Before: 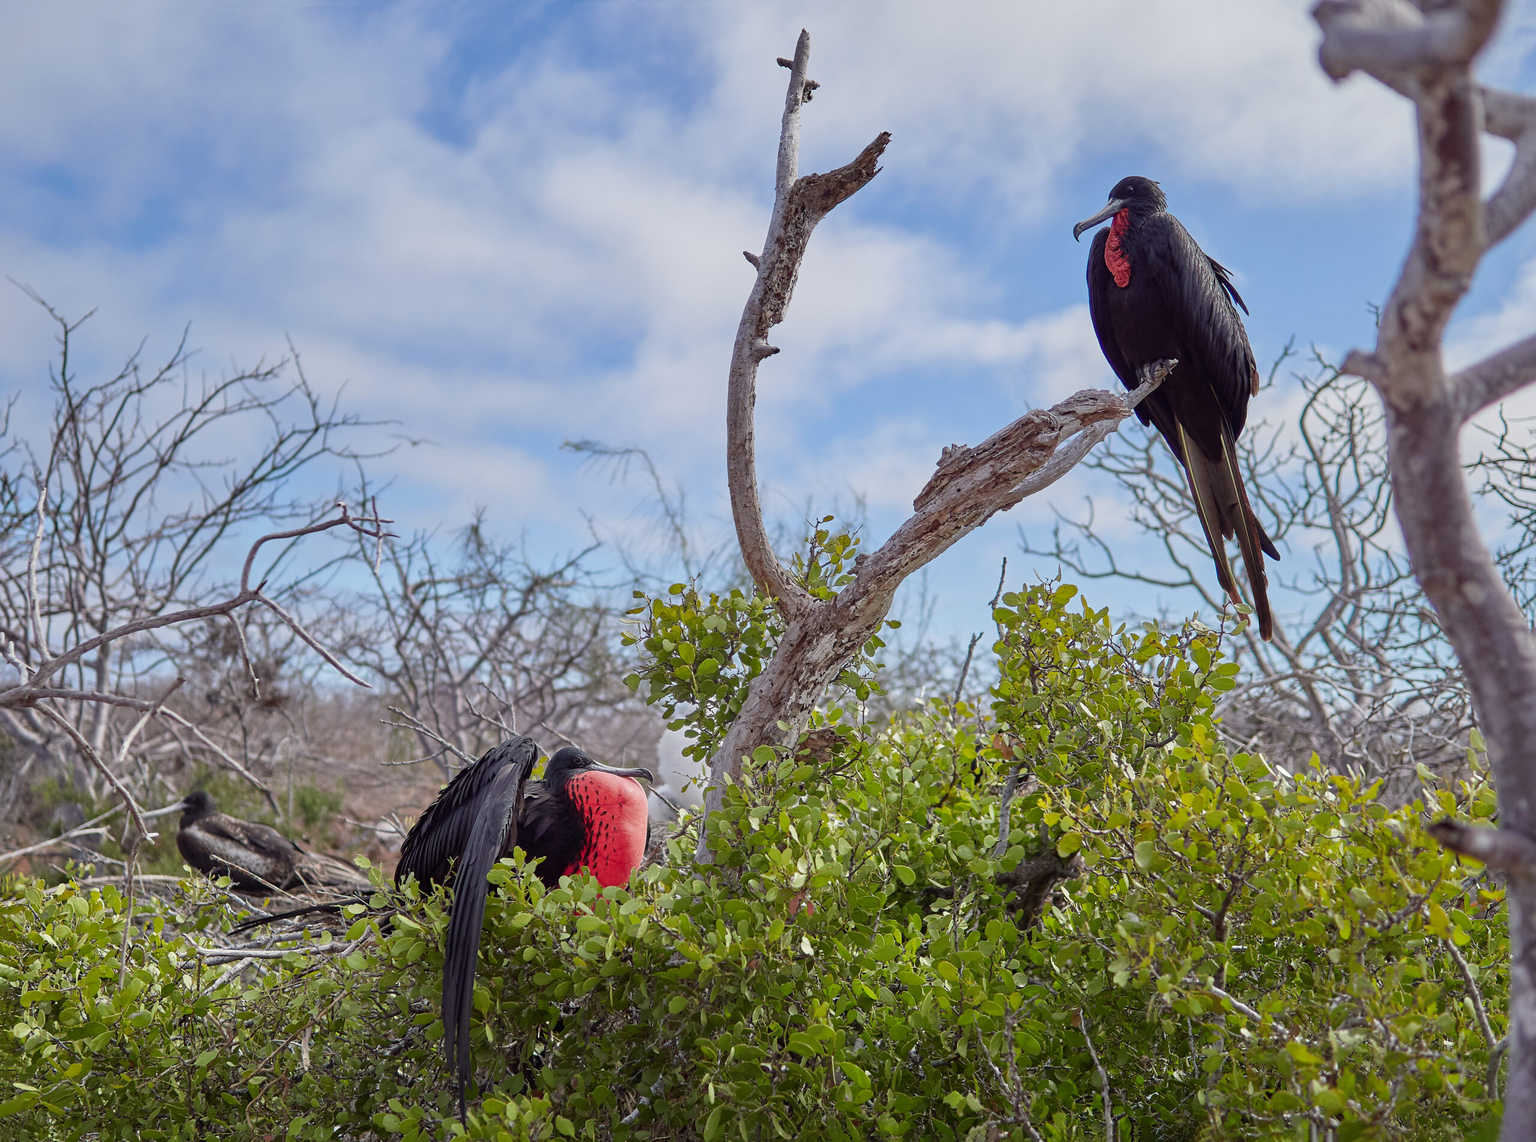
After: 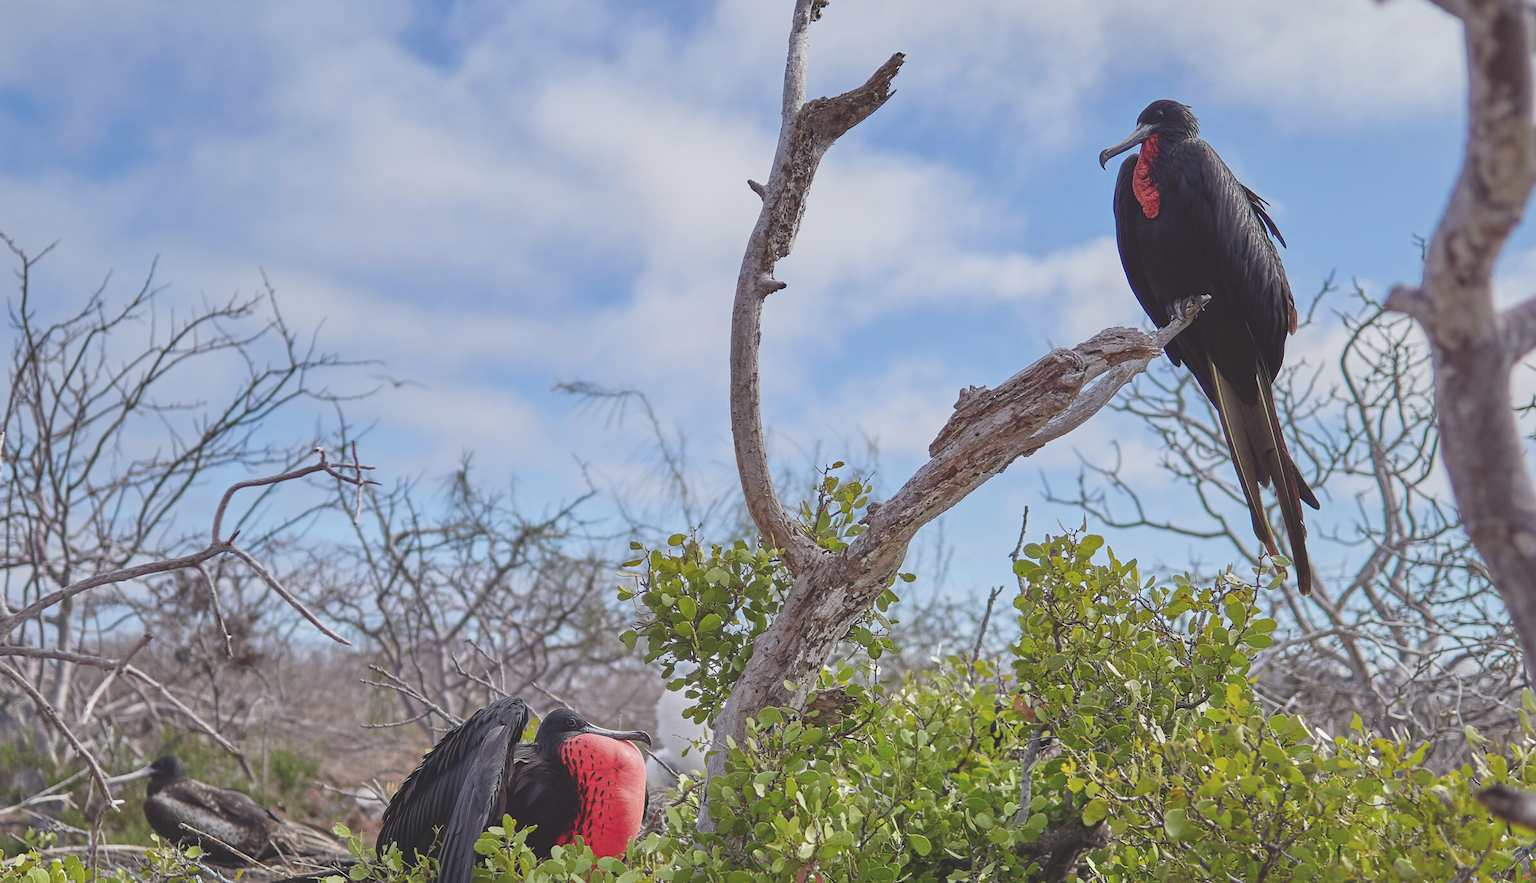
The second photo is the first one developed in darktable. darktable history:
crop: left 2.737%, top 7.287%, right 3.421%, bottom 20.179%
exposure: black level correction -0.023, exposure -0.039 EV, compensate highlight preservation false
